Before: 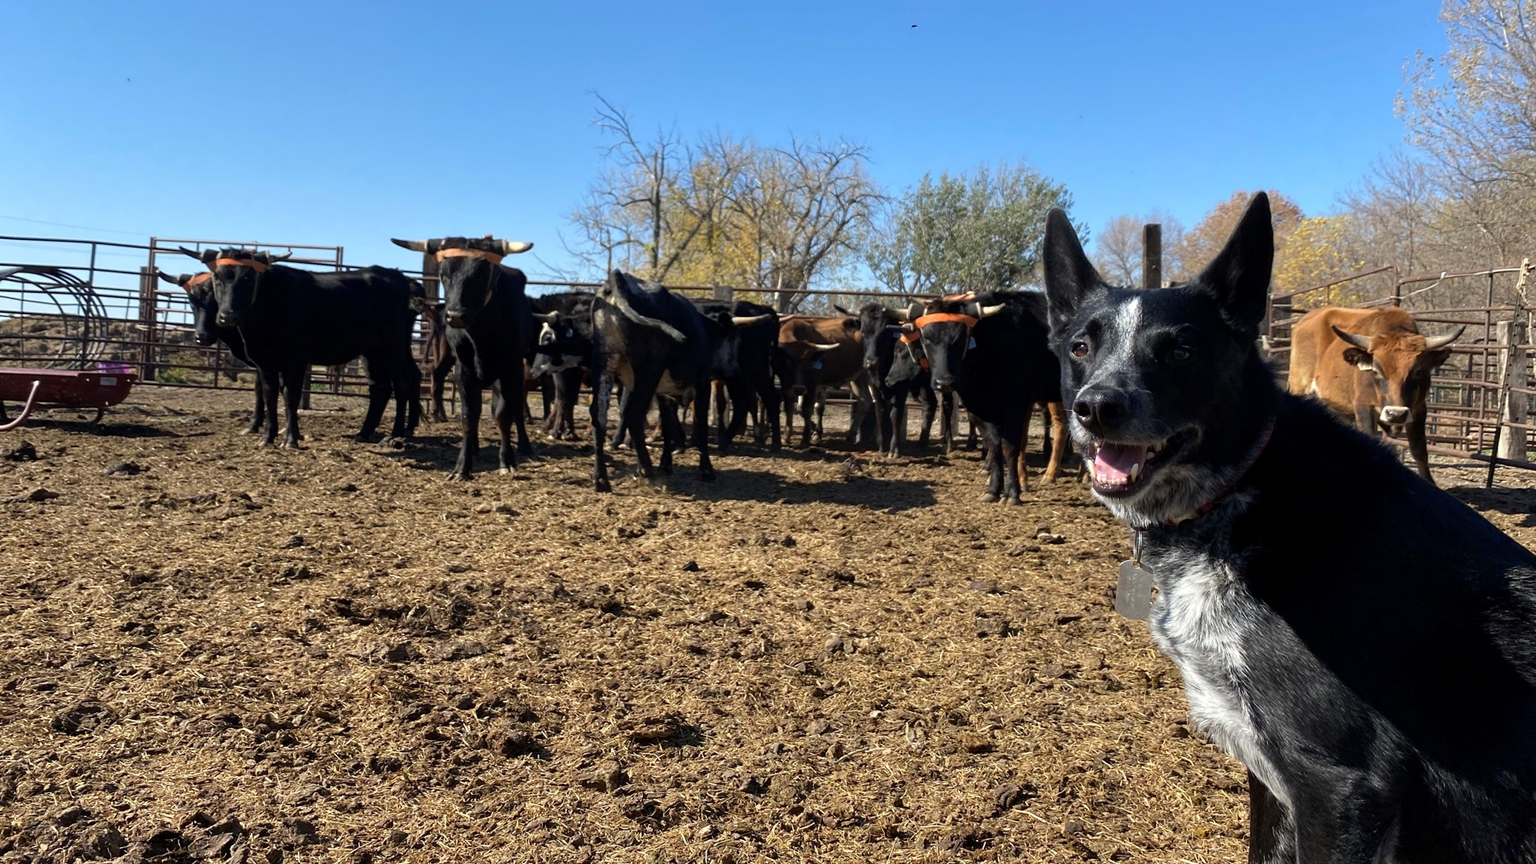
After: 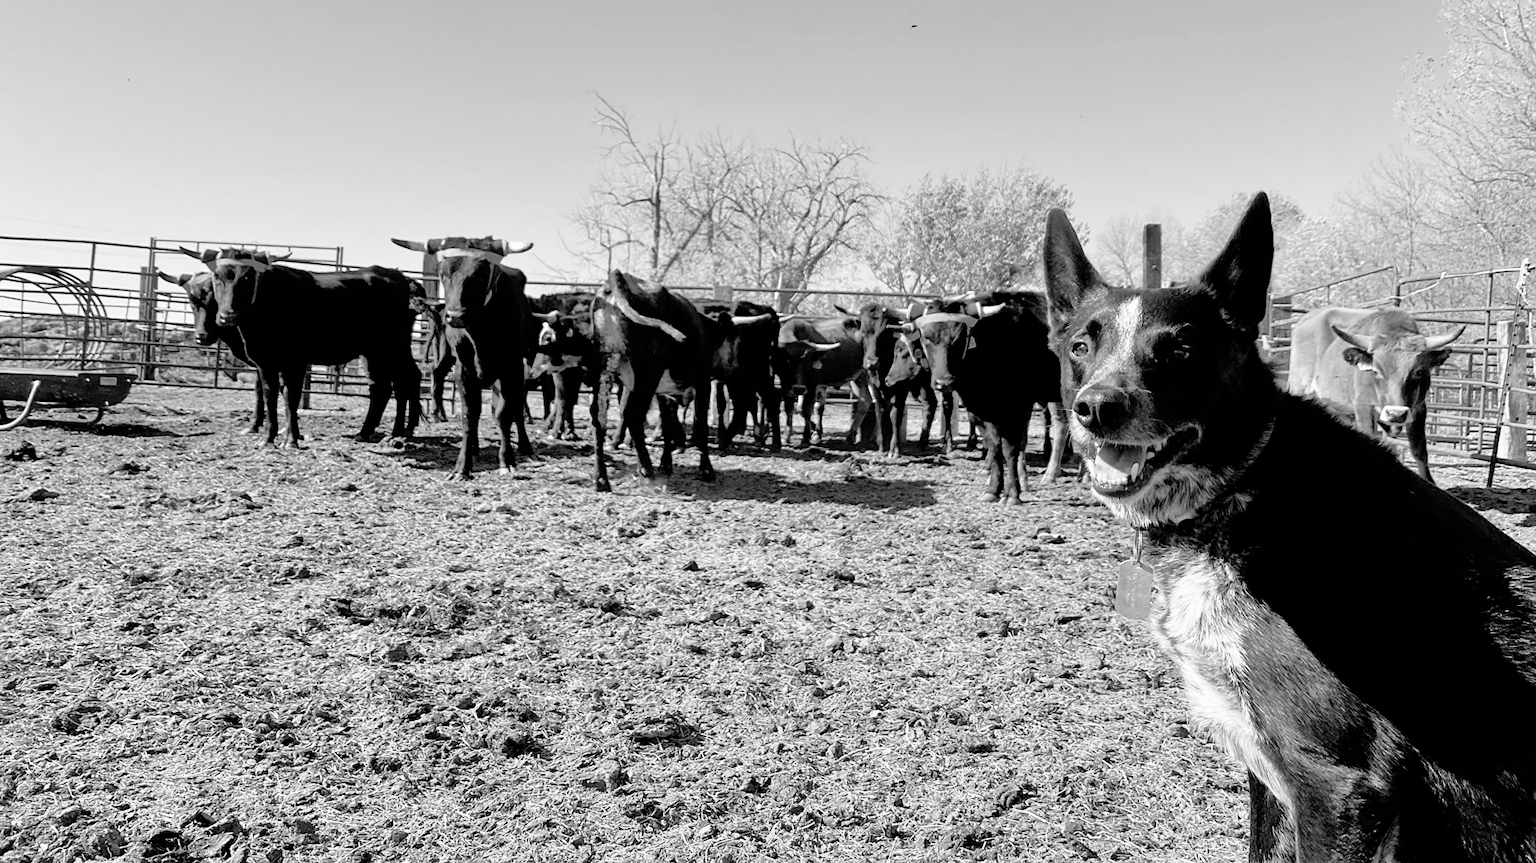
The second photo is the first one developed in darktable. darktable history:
filmic rgb: black relative exposure -7.65 EV, hardness 4.02, contrast 1.1, highlights saturation mix -30%
sharpen: amount 0.2
exposure: black level correction 0.001, exposure 1.129 EV, compensate exposure bias true, compensate highlight preservation false
tone equalizer: -7 EV 0.15 EV, -6 EV 0.6 EV, -5 EV 1.15 EV, -4 EV 1.33 EV, -3 EV 1.15 EV, -2 EV 0.6 EV, -1 EV 0.15 EV, mask exposure compensation -0.5 EV
monochrome: a 32, b 64, size 2.3, highlights 1
color contrast: green-magenta contrast 0.85, blue-yellow contrast 1.25, unbound 0
